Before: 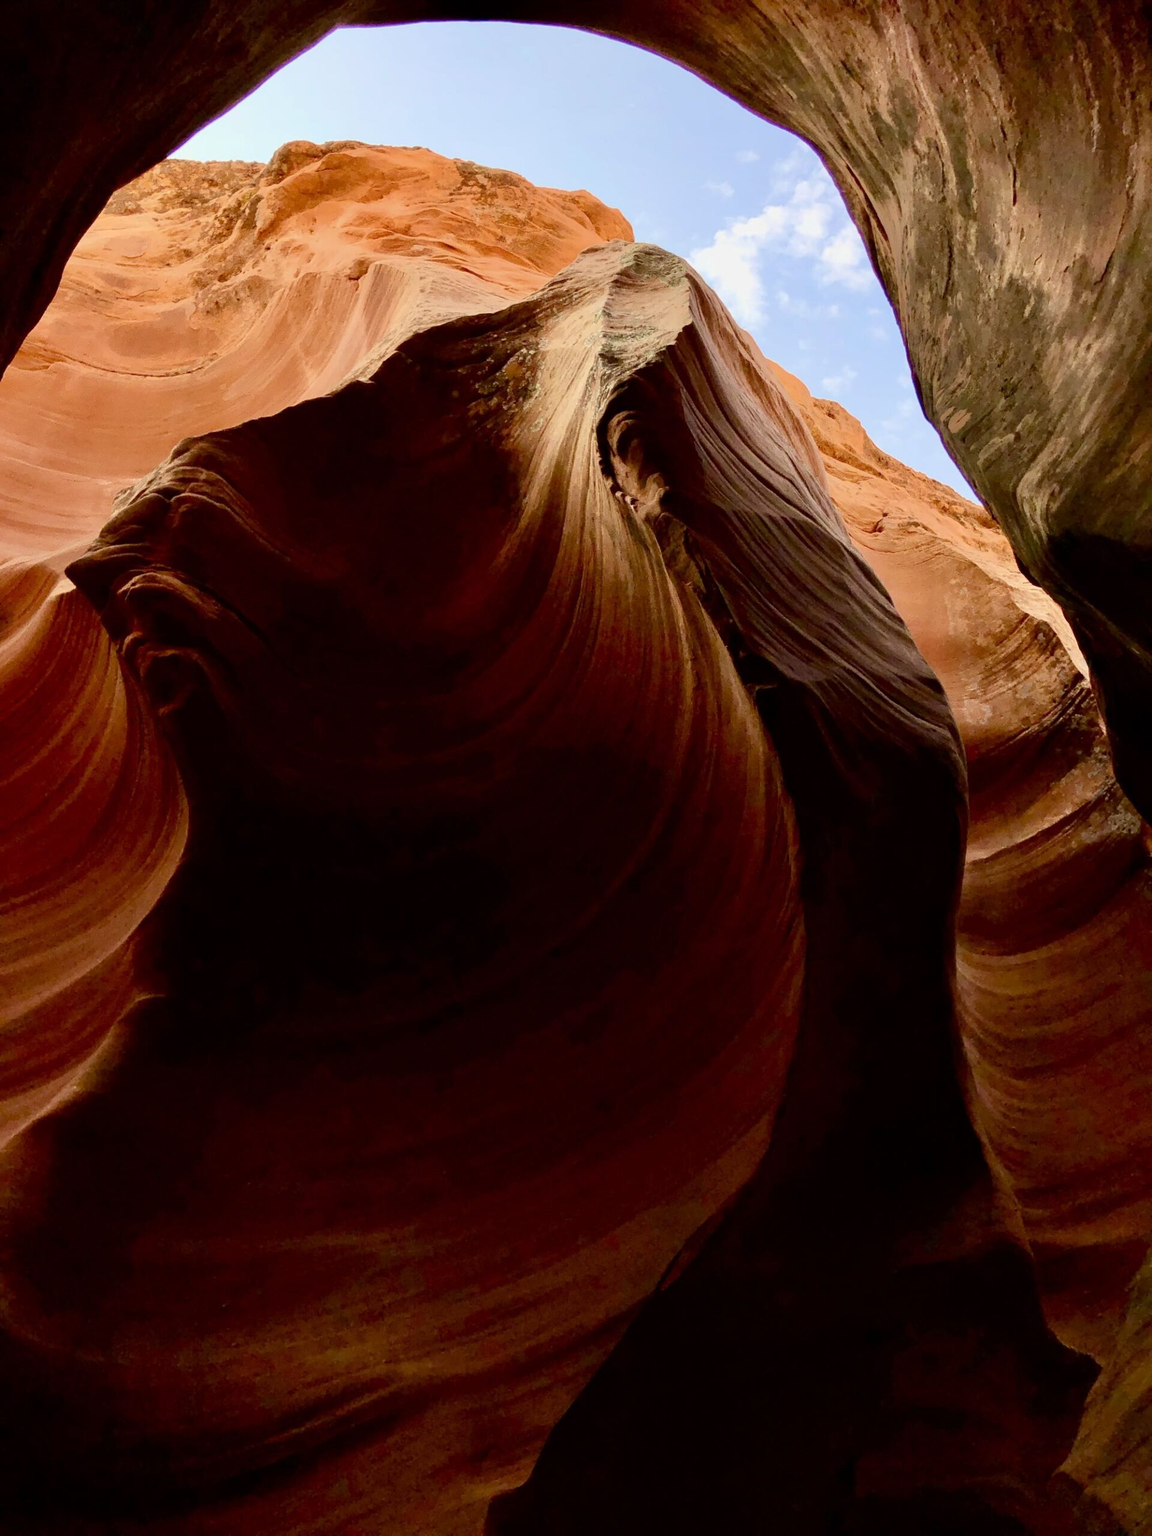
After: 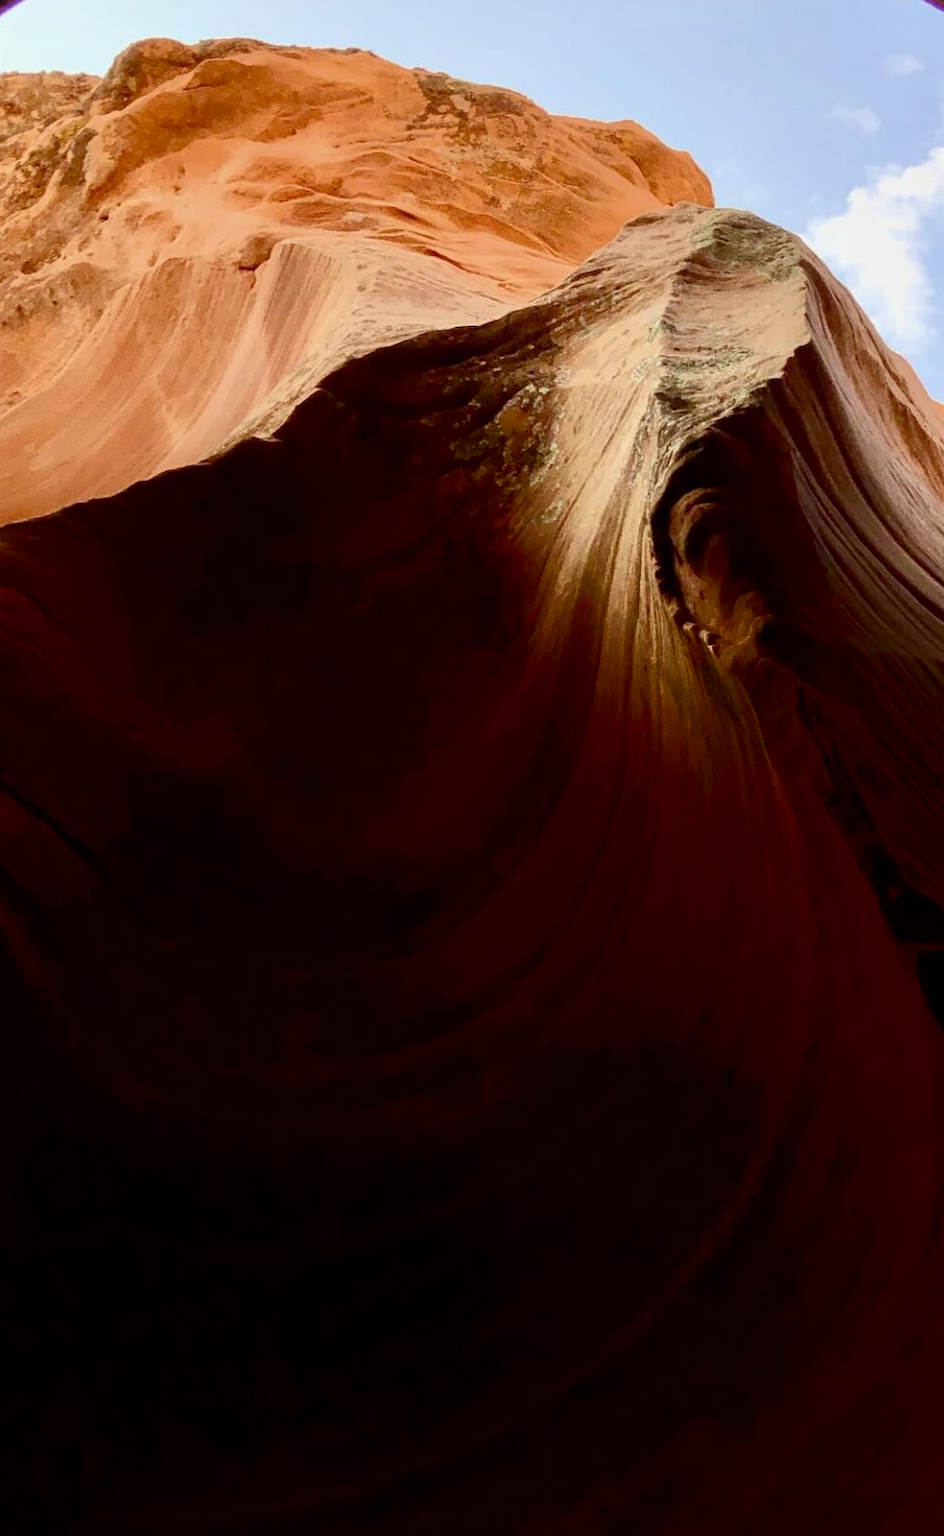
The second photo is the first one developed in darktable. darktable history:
shadows and highlights: shadows -88.03, highlights -35.45, shadows color adjustment 99.15%, highlights color adjustment 0%, soften with gaussian
crop: left 17.835%, top 7.675%, right 32.881%, bottom 32.213%
